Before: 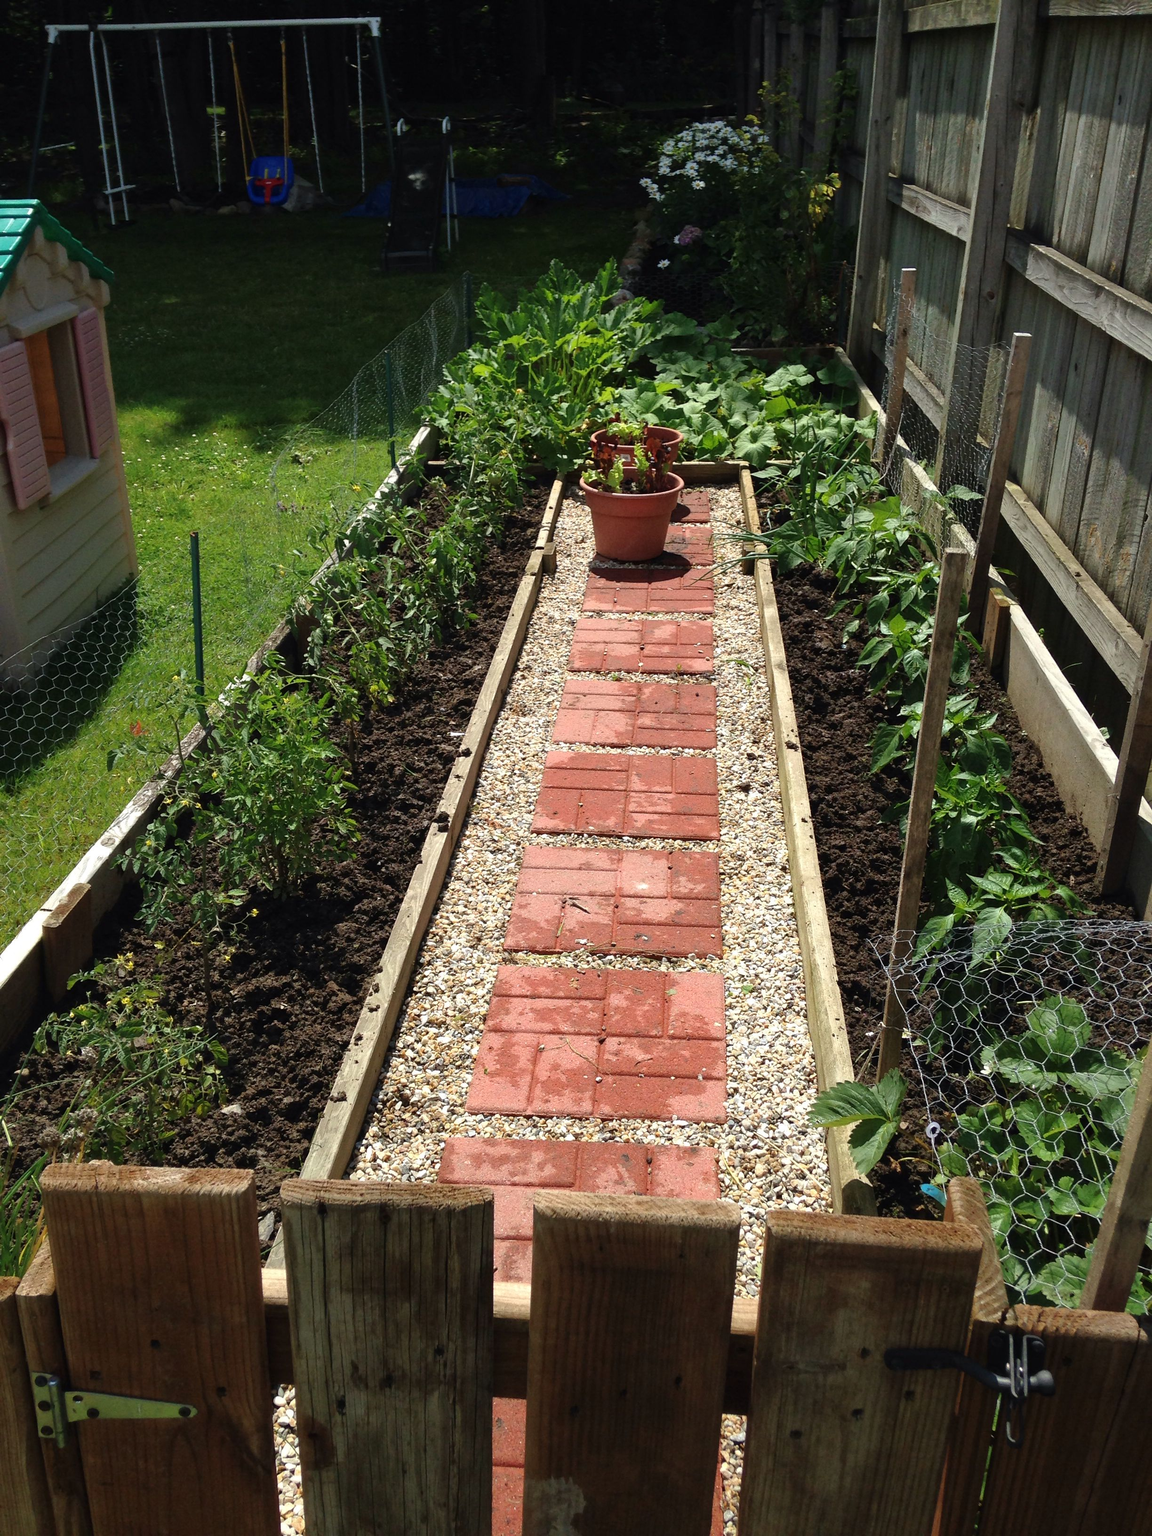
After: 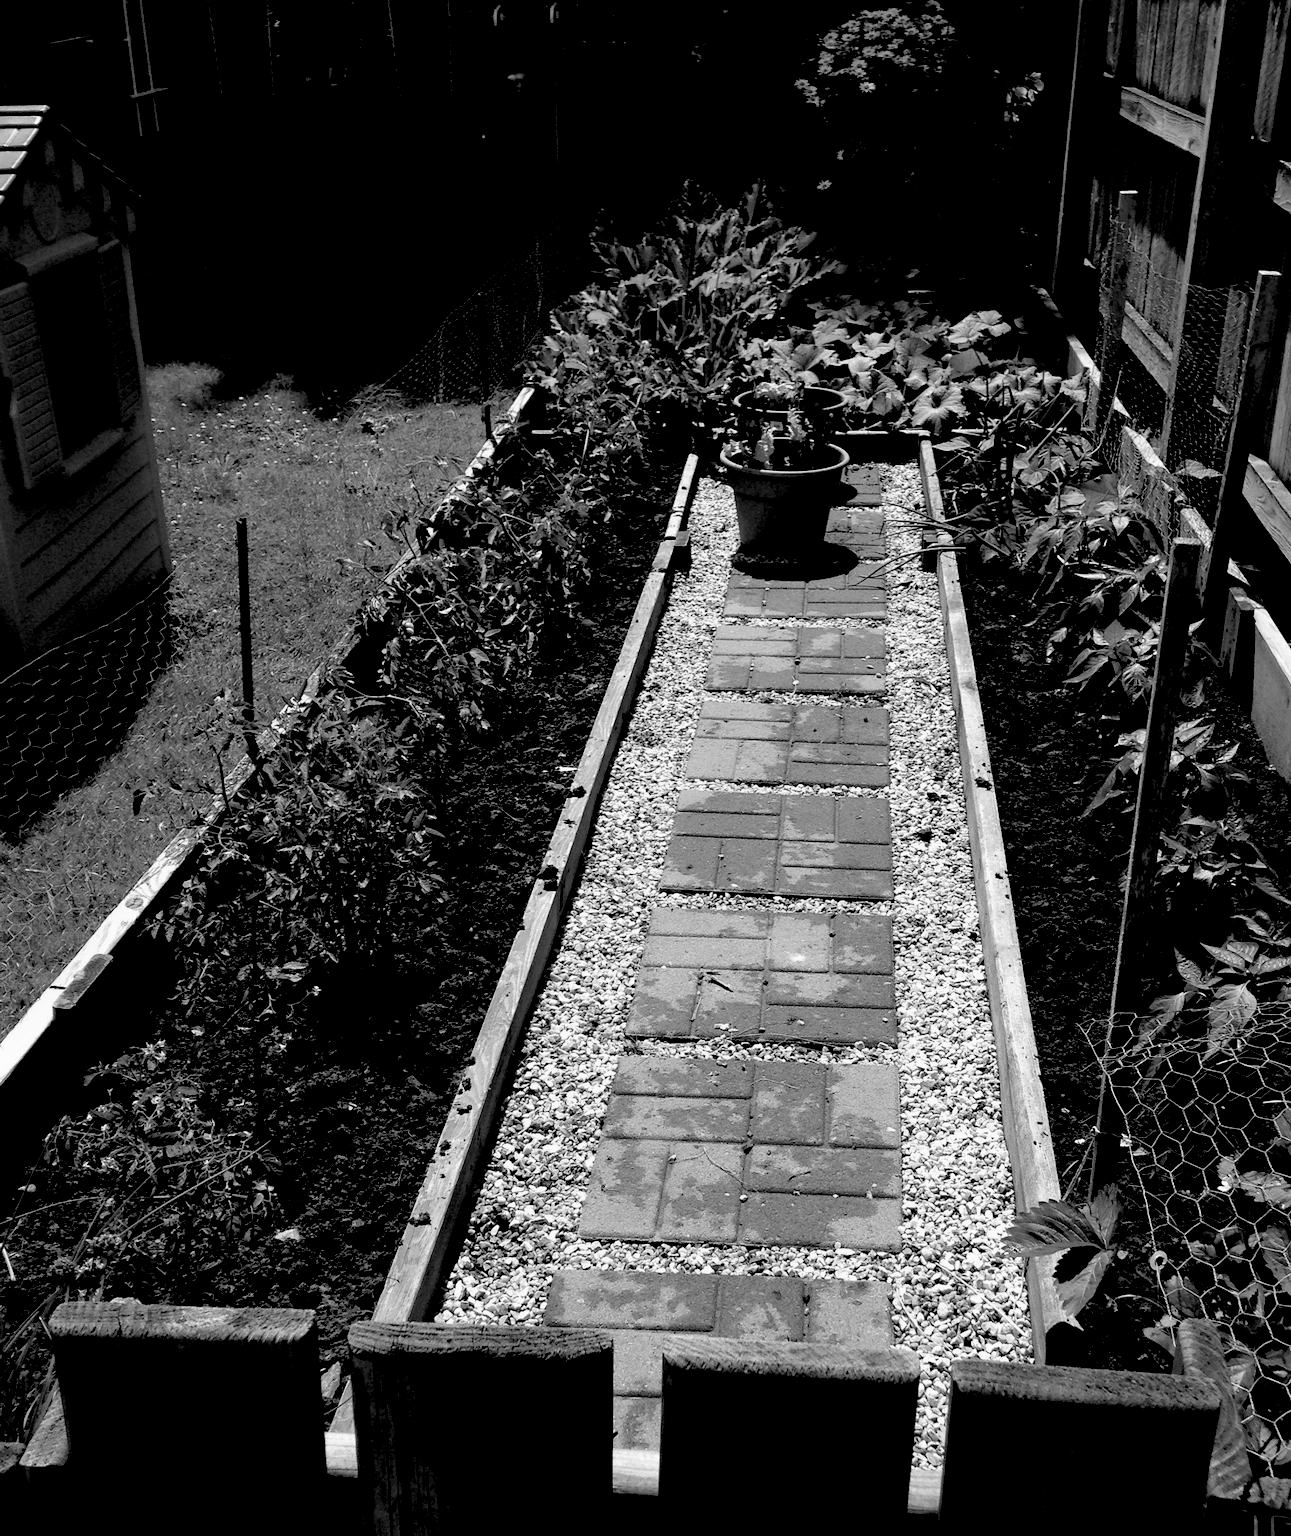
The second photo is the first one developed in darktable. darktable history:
exposure: black level correction 0.056, exposure -0.039 EV, compensate highlight preservation false
monochrome: on, module defaults
crop: top 7.49%, right 9.717%, bottom 11.943%
